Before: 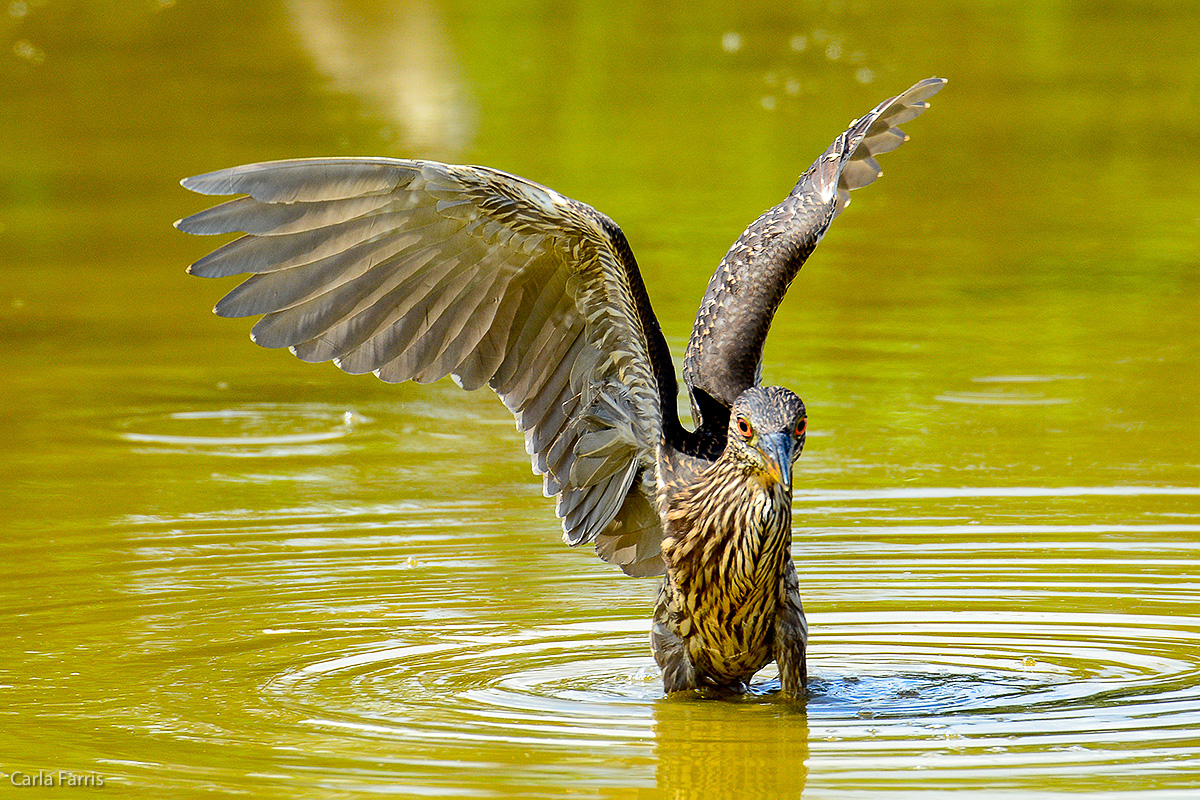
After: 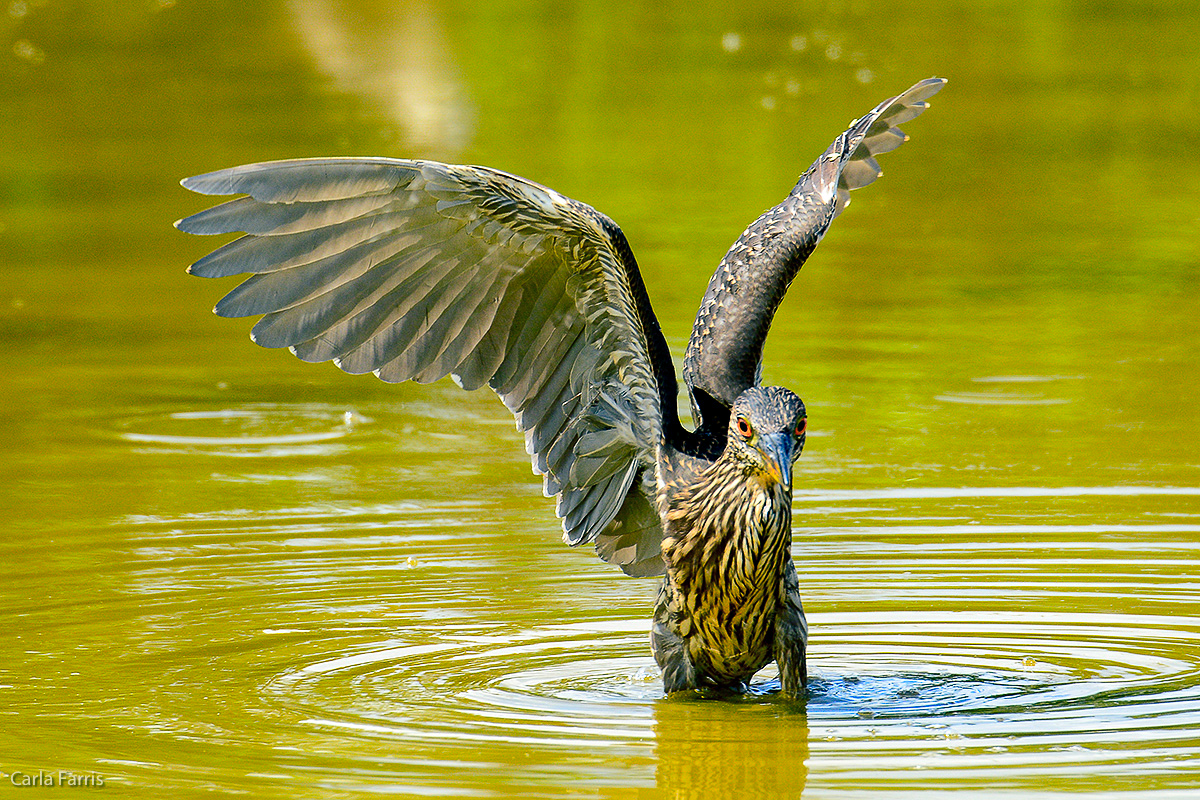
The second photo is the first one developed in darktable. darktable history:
color balance rgb: shadows lift › luminance -29.153%, shadows lift › chroma 10.306%, shadows lift › hue 227.68°, perceptual saturation grading › global saturation -0.006%, global vibrance 20%
